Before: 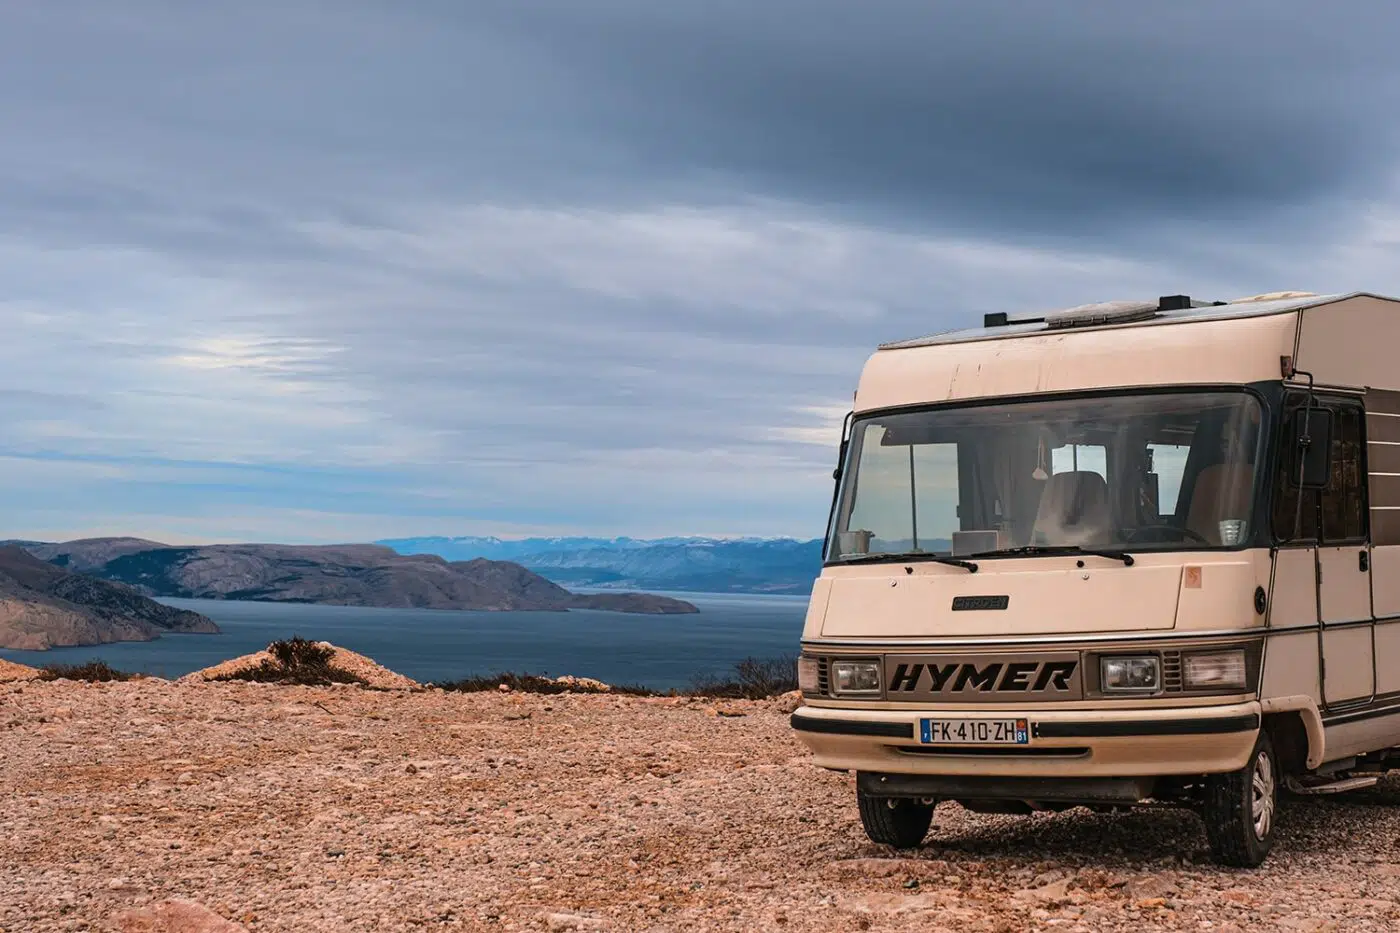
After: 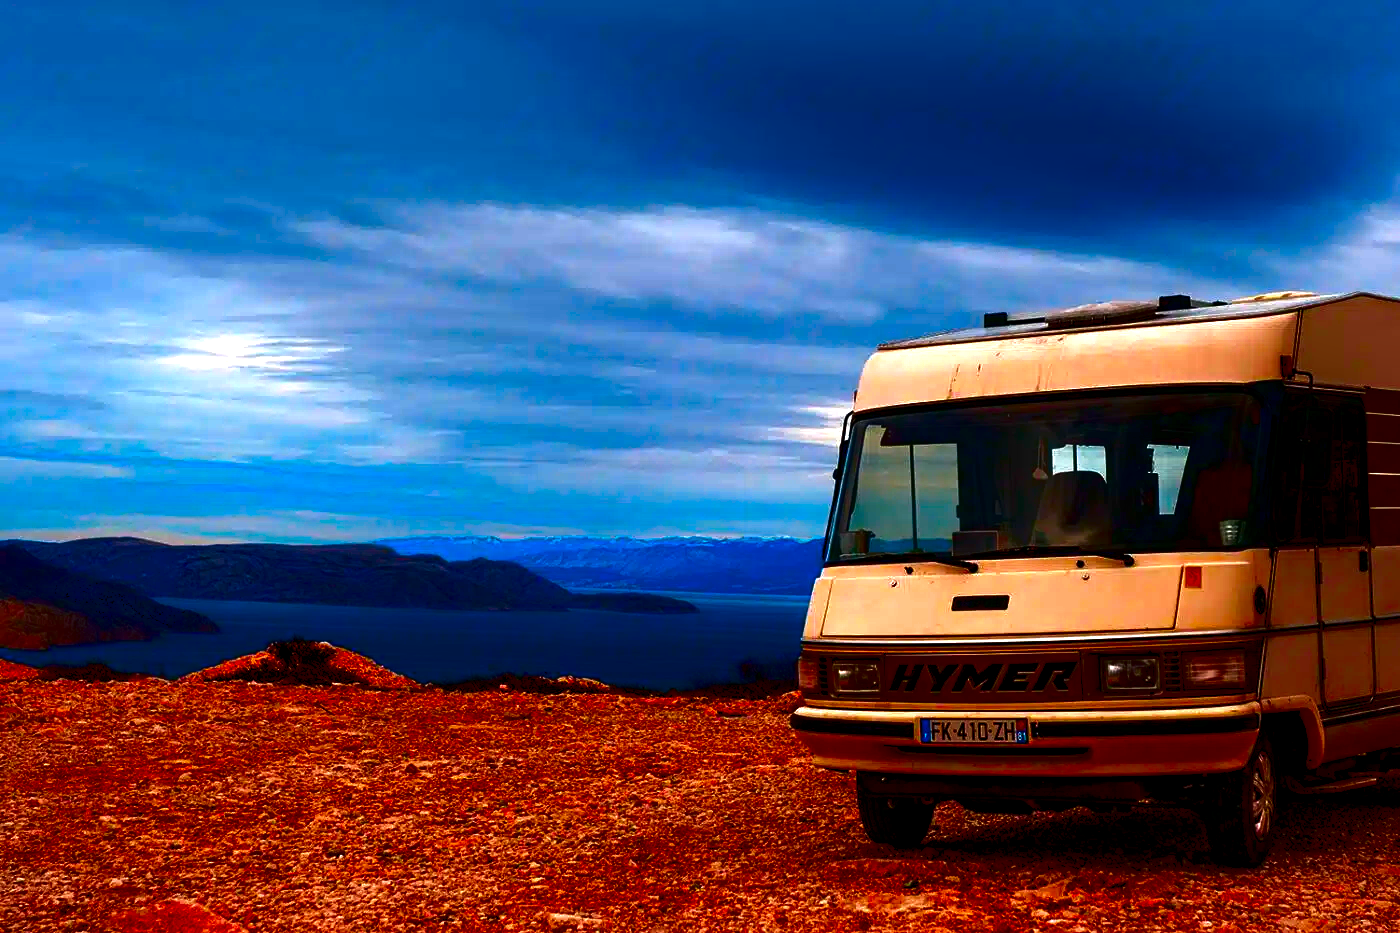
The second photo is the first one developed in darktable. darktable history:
tone equalizer: -8 EV -0.741 EV, -7 EV -0.684 EV, -6 EV -0.61 EV, -5 EV -0.39 EV, -3 EV 0.382 EV, -2 EV 0.6 EV, -1 EV 0.7 EV, +0 EV 0.738 EV, smoothing diameter 2.04%, edges refinement/feathering 18.15, mask exposure compensation -1.57 EV, filter diffusion 5
color balance rgb: global offset › luminance -0.497%, perceptual saturation grading › global saturation 42.142%, global vibrance 14.237%
contrast brightness saturation: brightness -0.981, saturation 0.996
